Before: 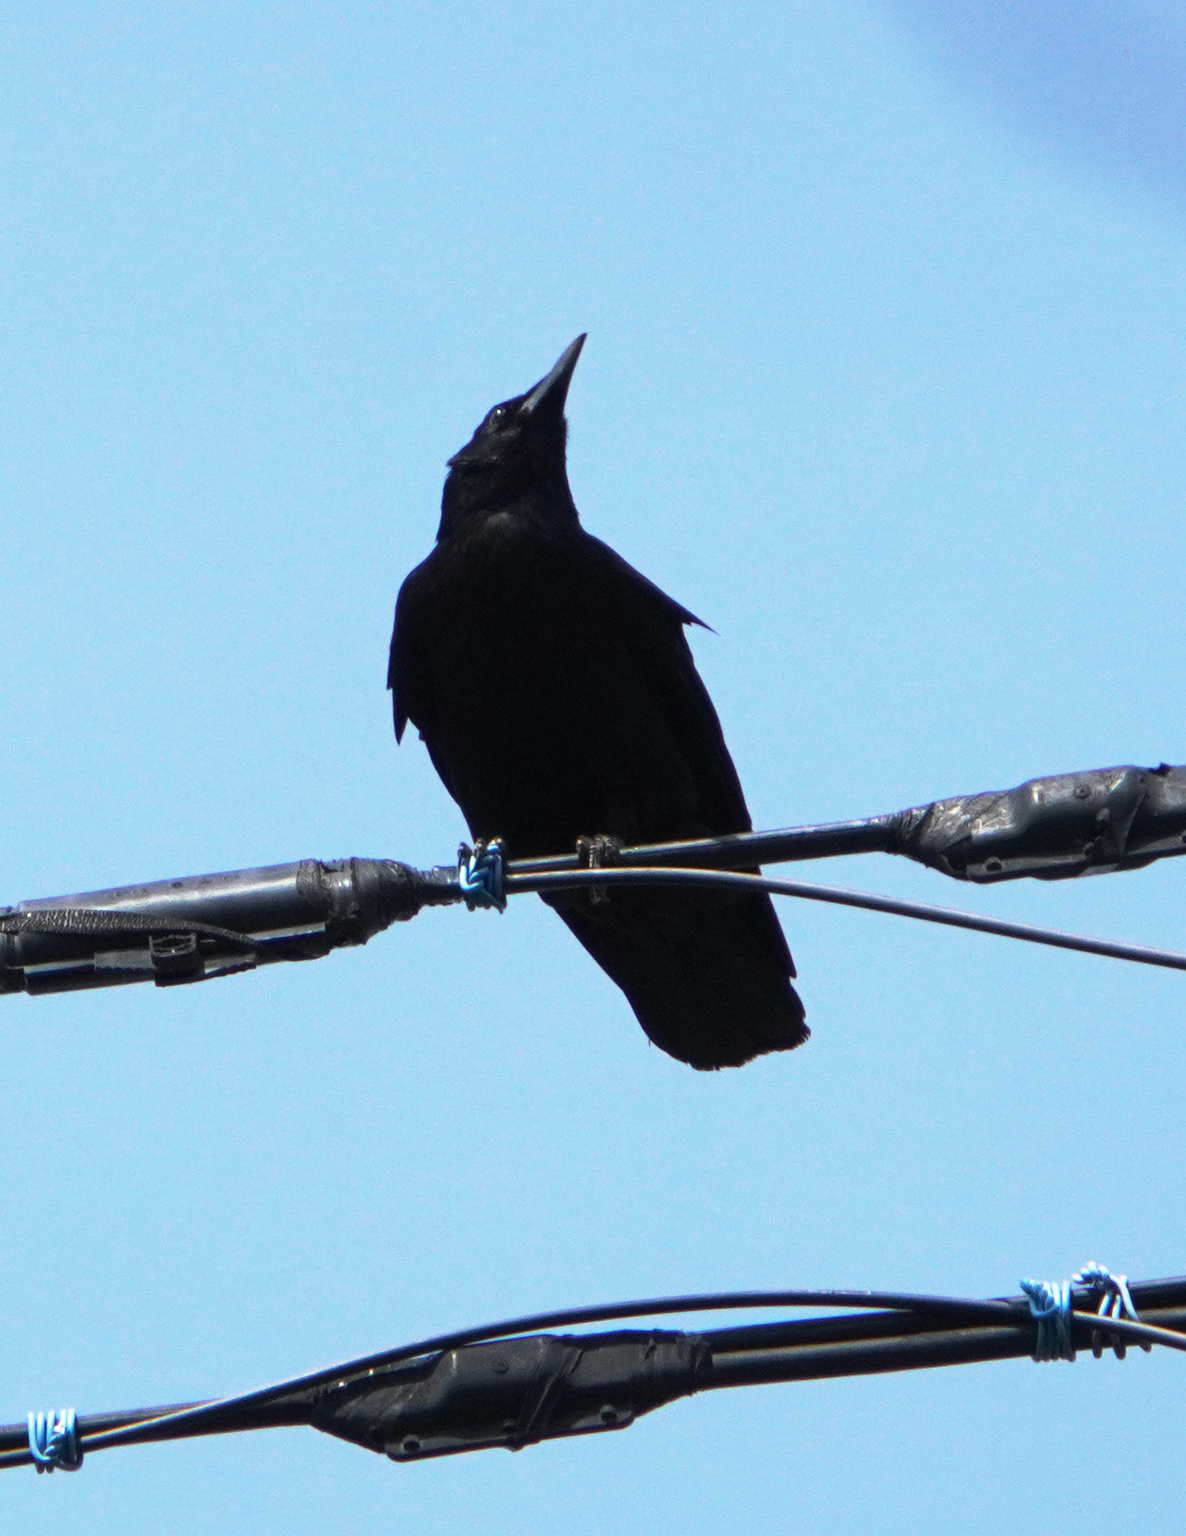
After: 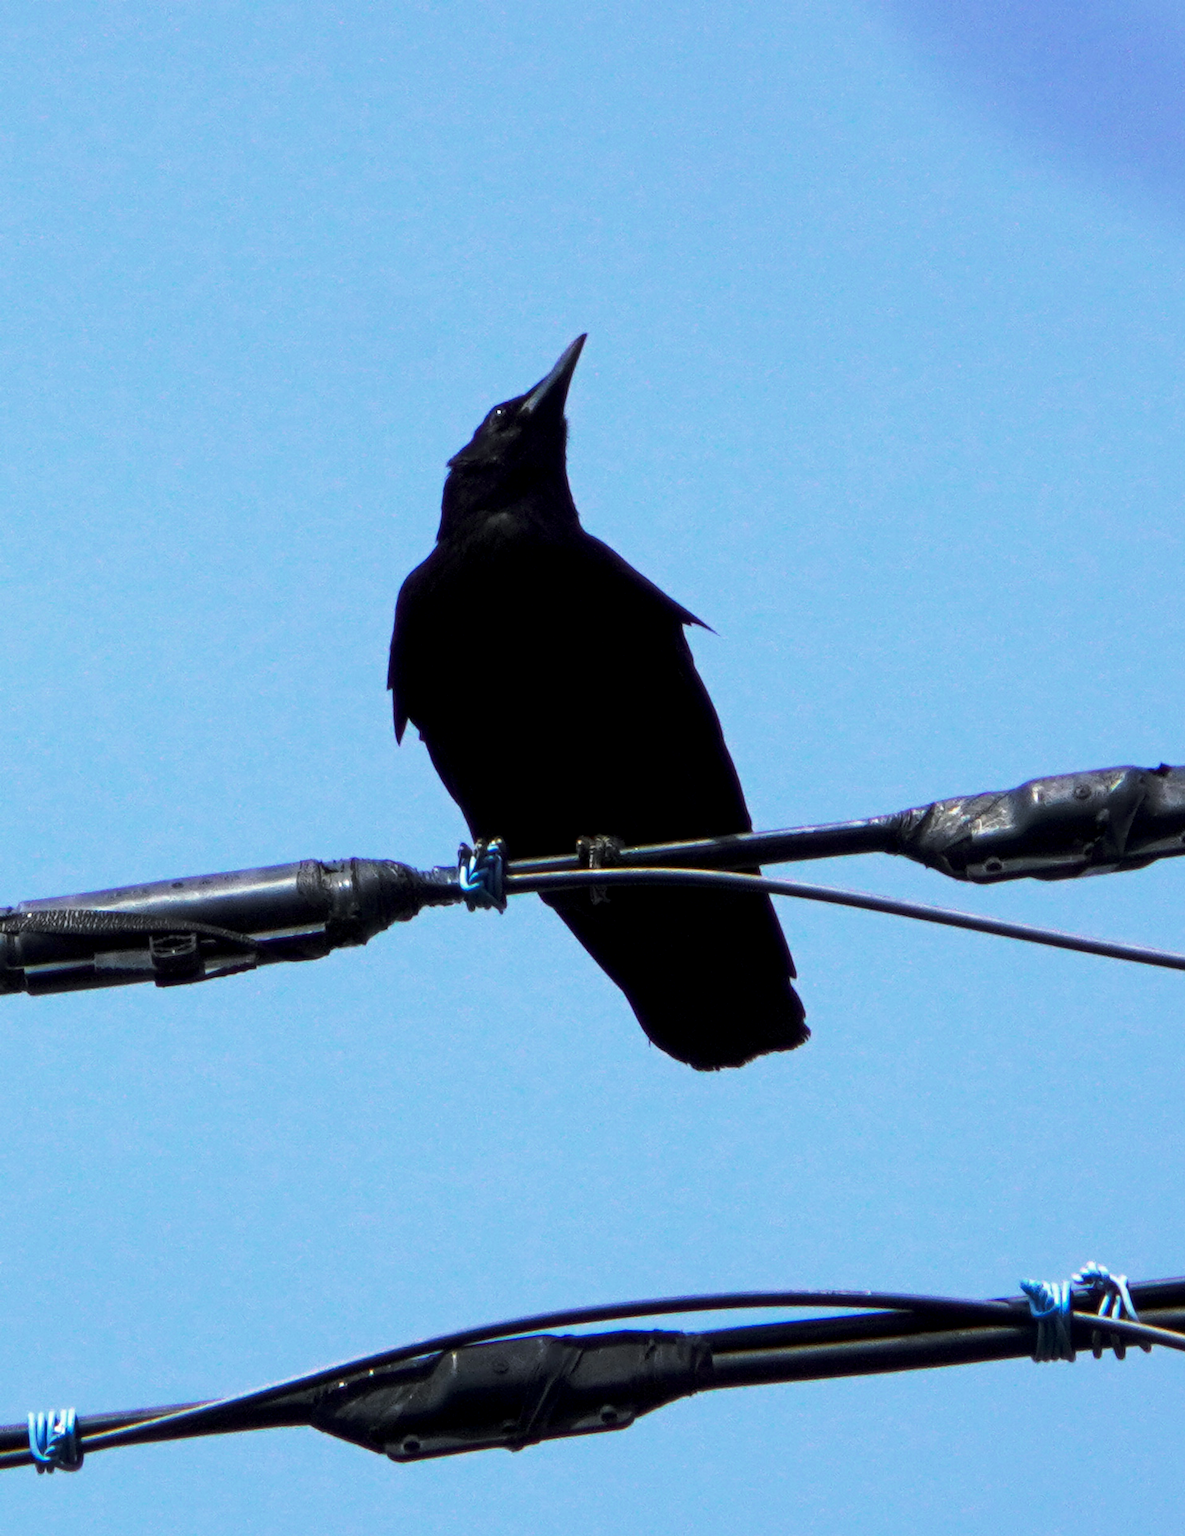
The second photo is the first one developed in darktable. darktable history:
tone curve: curves: ch0 [(0, 0) (0.003, 0.002) (0.011, 0.009) (0.025, 0.02) (0.044, 0.035) (0.069, 0.055) (0.1, 0.08) (0.136, 0.109) (0.177, 0.142) (0.224, 0.179) (0.277, 0.222) (0.335, 0.268) (0.399, 0.329) (0.468, 0.409) (0.543, 0.495) (0.623, 0.579) (0.709, 0.669) (0.801, 0.767) (0.898, 0.885) (1, 1)], preserve colors none
color look up table: target L [79.39, 72.12, 59.58, 44.38, 200.12, 100, 79.31, 68.94, 64.7, 59.43, 53.07, 51.28, 45.11, 37.62, 55.11, 50.66, 39.29, 37.28, 29.64, 18.23, 70.14, 68.25, 50.98, 47.28, 0 ×25], target a [-1.117, -24.85, -41.8, -15.2, -0.016, 0, -3.652, 12.48, 16.47, 32.74, -0.209, 48.77, 48.75, 16.52, 11.7, 50.45, 16.59, -0.161, 29.93, 0.319, -29.91, -0.928, -14.82, -1.179, 0 ×25], target b [-0.867, 59.71, 35.37, 26.56, 0.202, -0.002, 69.98, 63.97, 15.43, 59.59, -0.447, 14, 30.15, 18.85, -26.03, -17.42, -50.78, -1.378, -25.22, -1.577, -2.267, -1.272, -28.57, -27.93, 0 ×25], num patches 24
